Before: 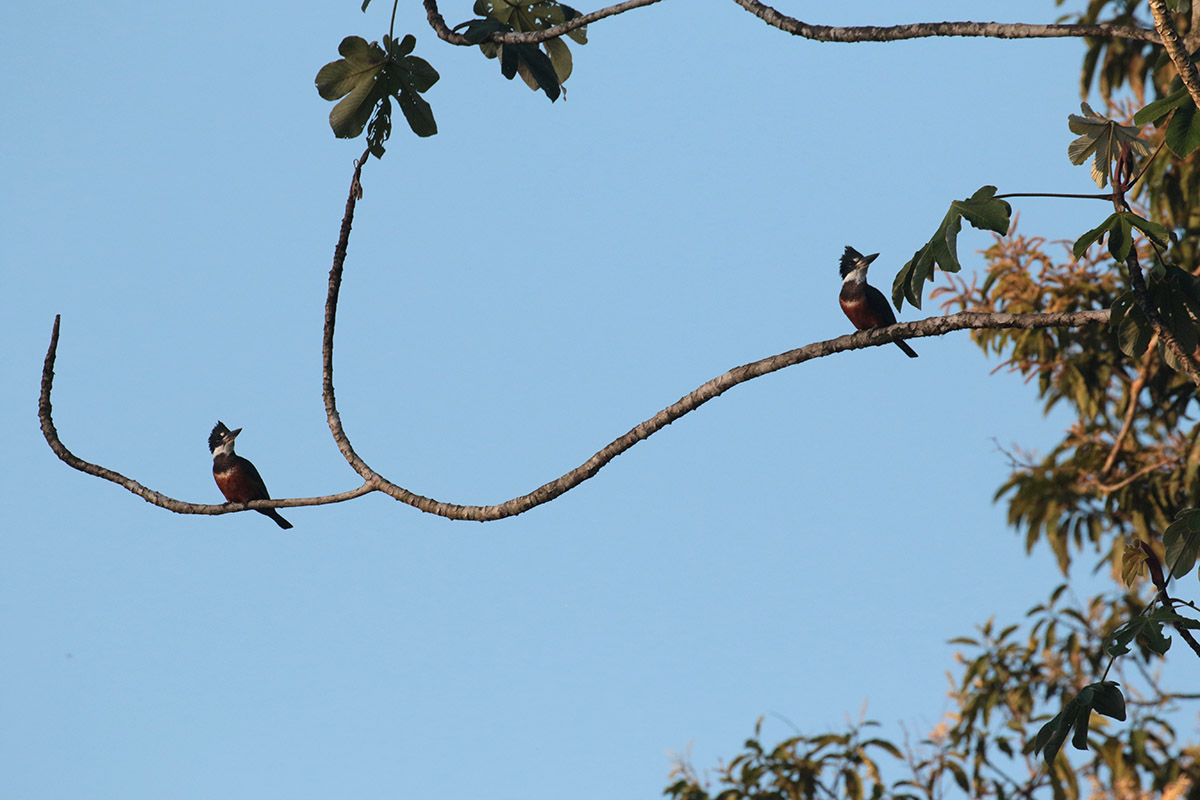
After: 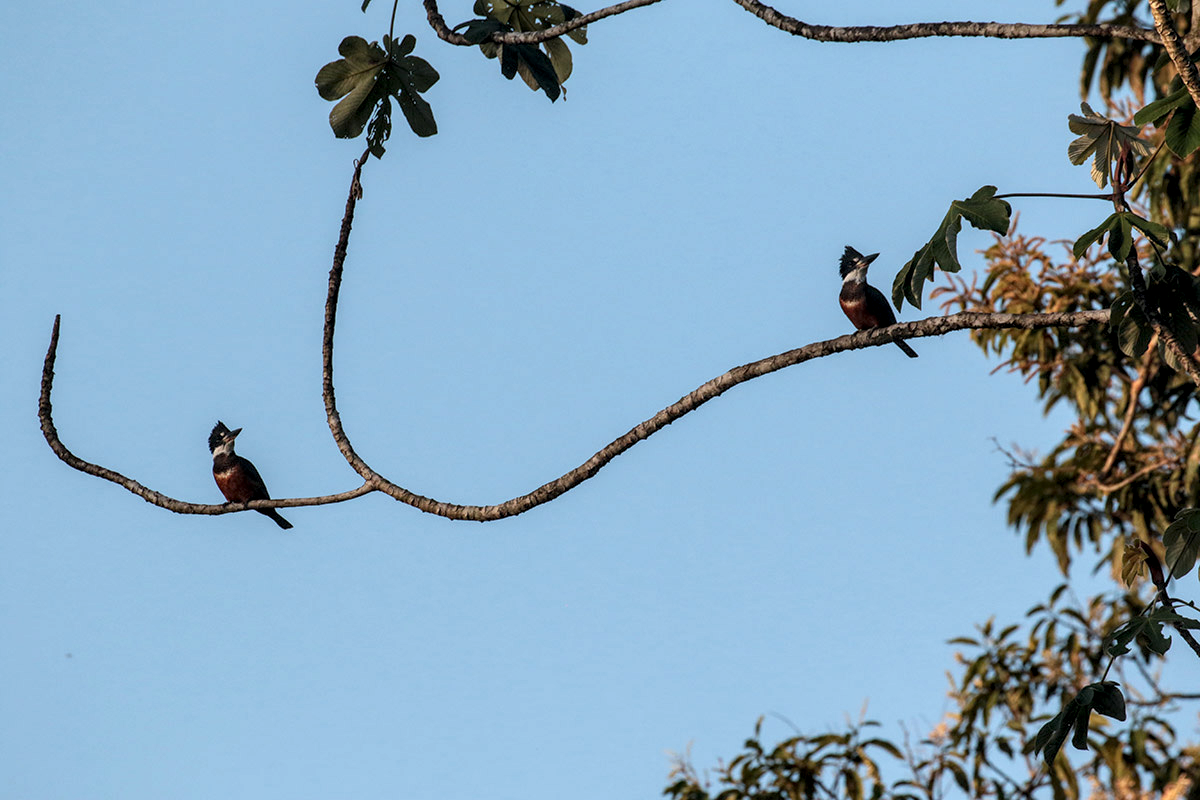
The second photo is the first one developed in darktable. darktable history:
local contrast: detail 150%
levels: levels [0.016, 0.5, 0.996]
